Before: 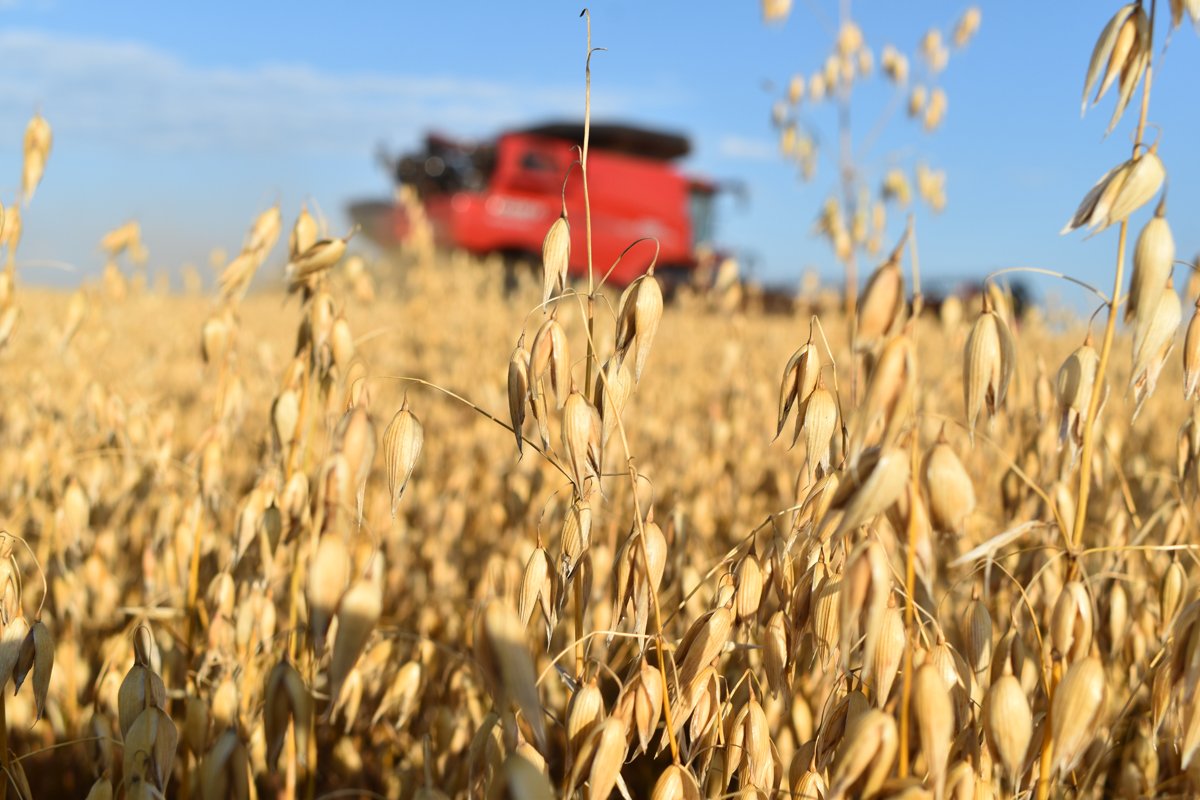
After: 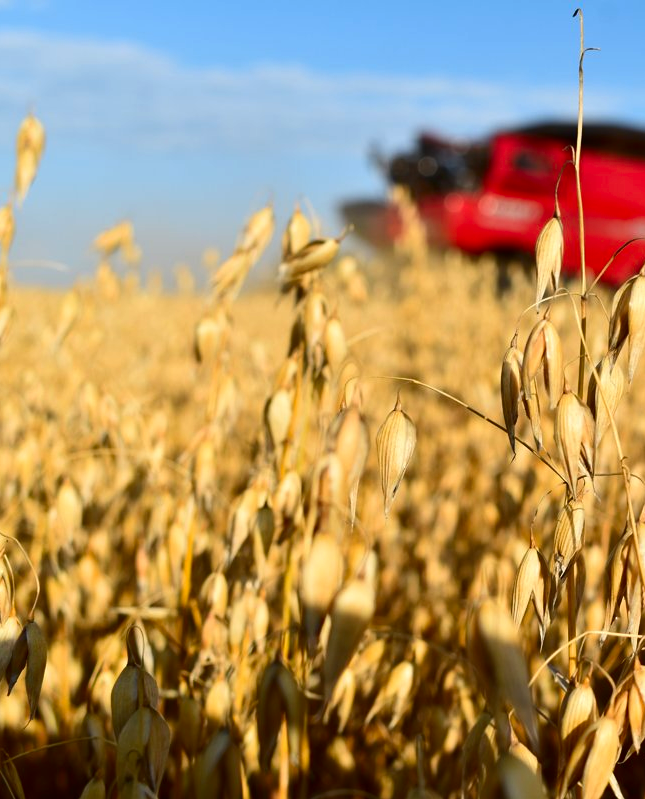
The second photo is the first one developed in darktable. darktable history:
contrast brightness saturation: contrast 0.12, brightness -0.12, saturation 0.2
crop: left 0.587%, right 45.588%, bottom 0.086%
